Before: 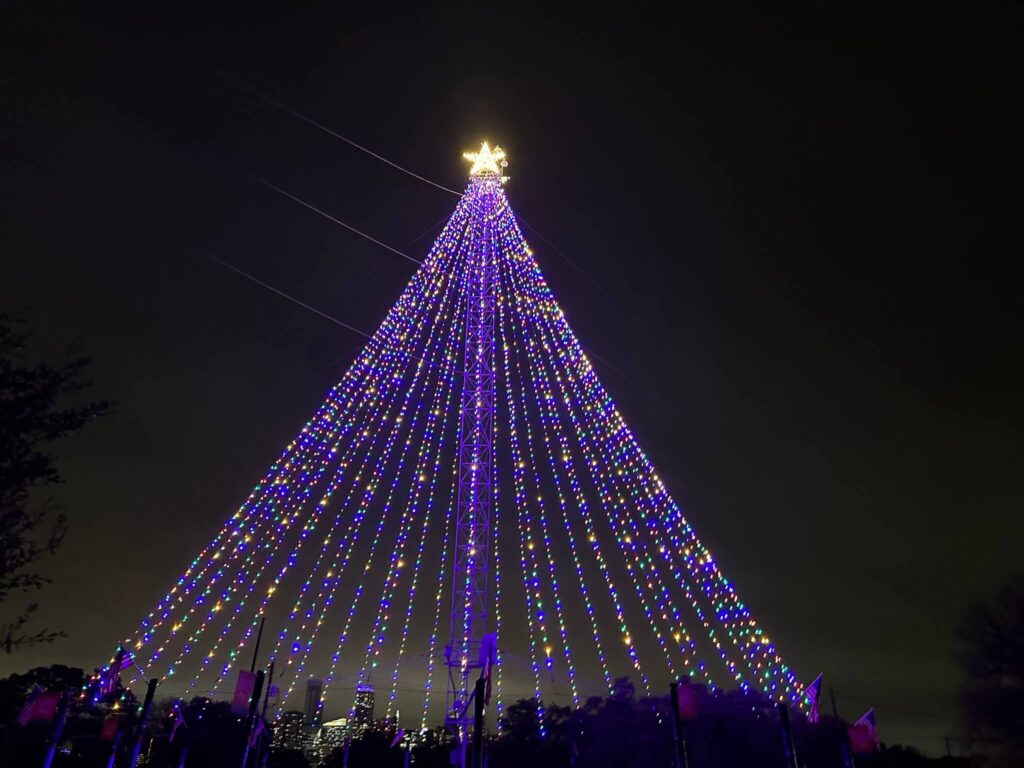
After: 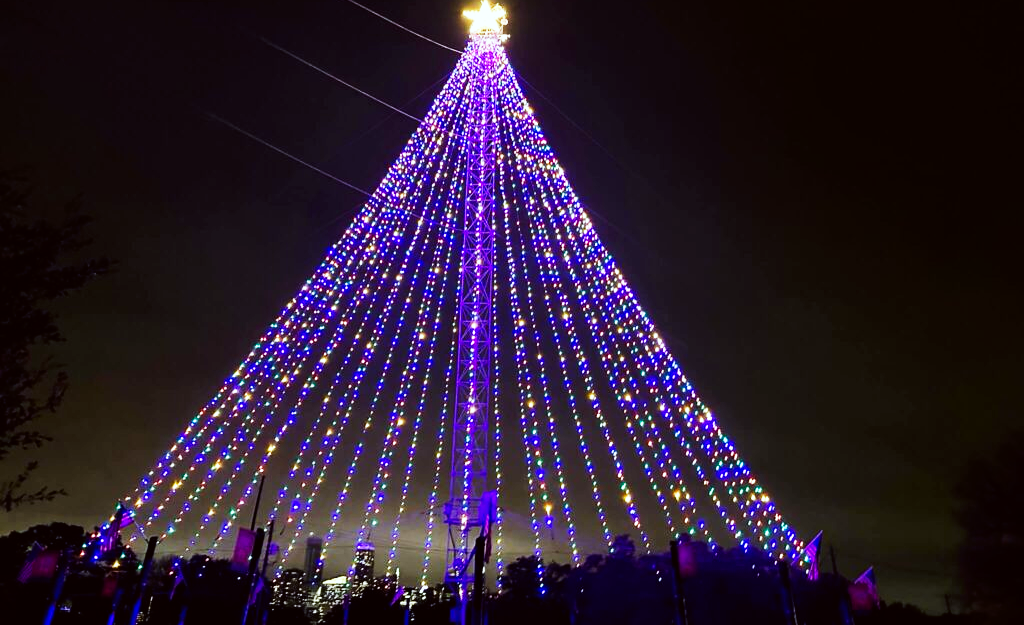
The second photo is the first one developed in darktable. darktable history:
crop and rotate: top 18.507%
color correction: highlights a* -2.73, highlights b* -2.09, shadows a* 2.41, shadows b* 2.73
base curve: curves: ch0 [(0, 0) (0.007, 0.004) (0.027, 0.03) (0.046, 0.07) (0.207, 0.54) (0.442, 0.872) (0.673, 0.972) (1, 1)], preserve colors none
